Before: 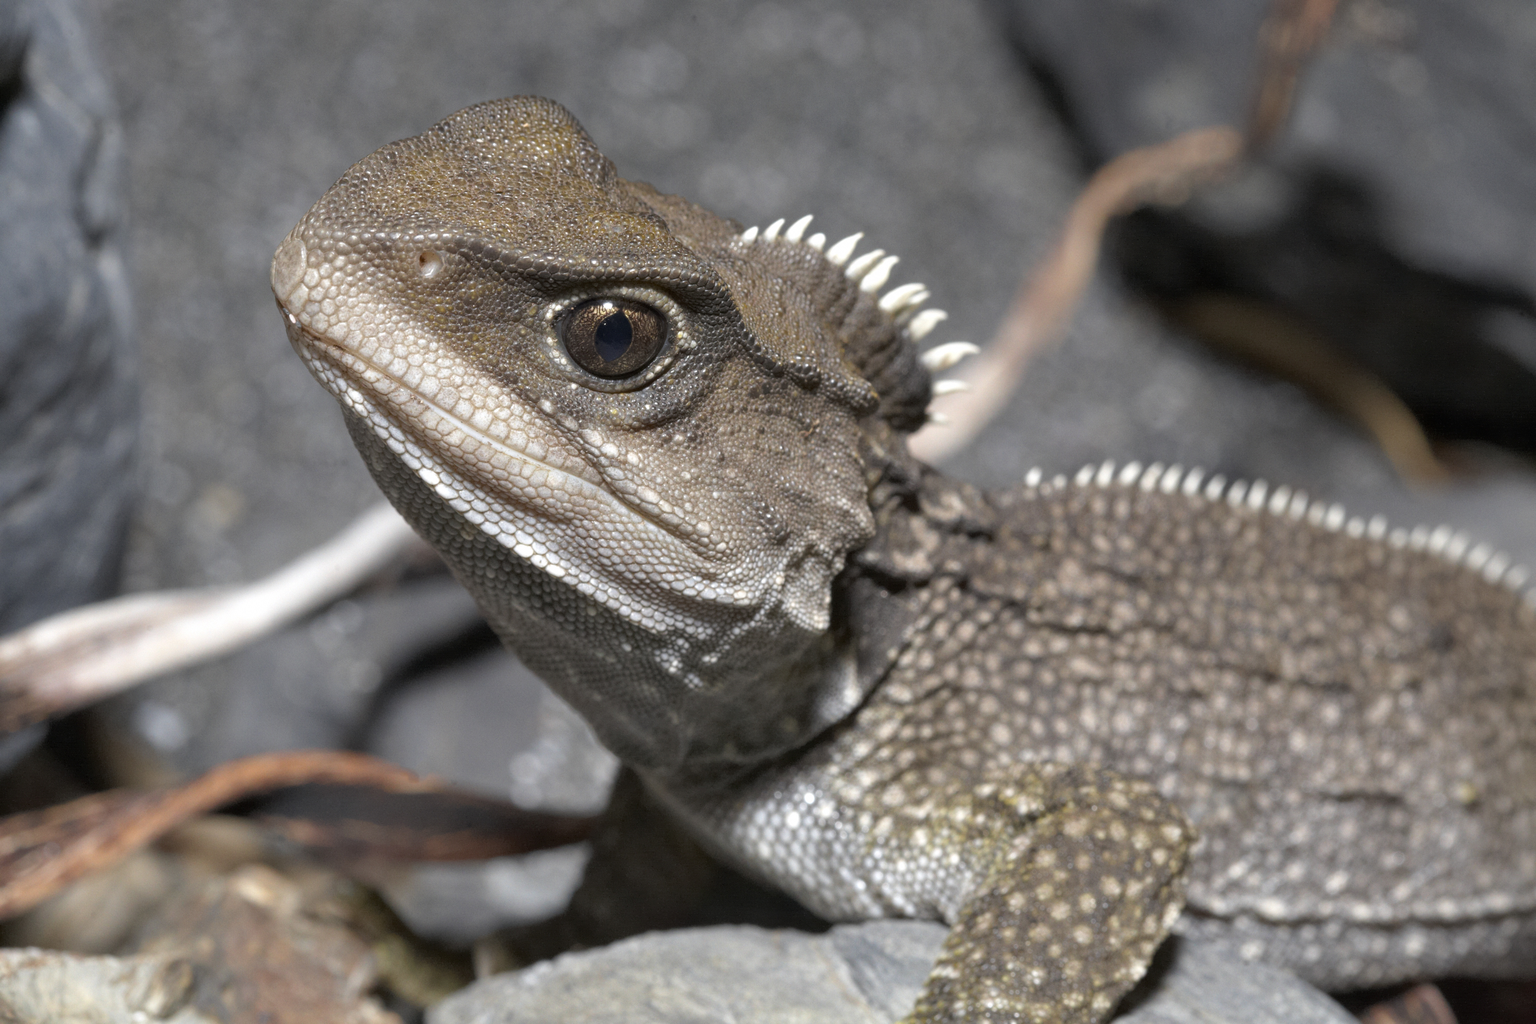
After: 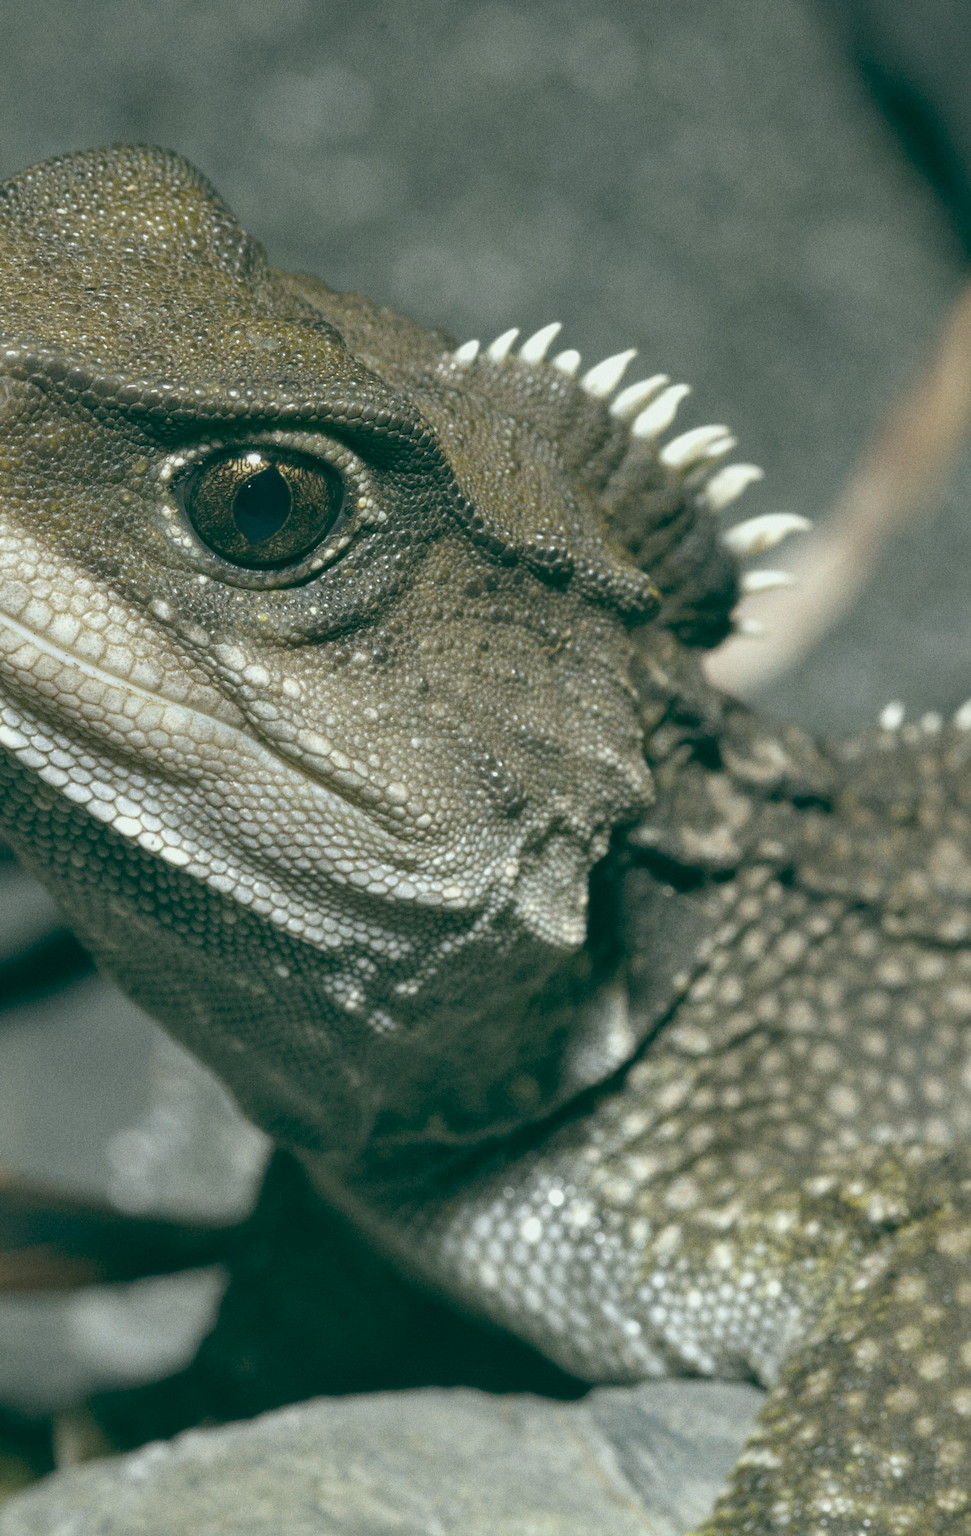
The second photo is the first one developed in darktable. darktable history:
crop: left 28.583%, right 29.231%
white balance: red 0.967, blue 1.049
grain: on, module defaults
color balance: lift [1.005, 0.99, 1.007, 1.01], gamma [1, 1.034, 1.032, 0.966], gain [0.873, 1.055, 1.067, 0.933]
